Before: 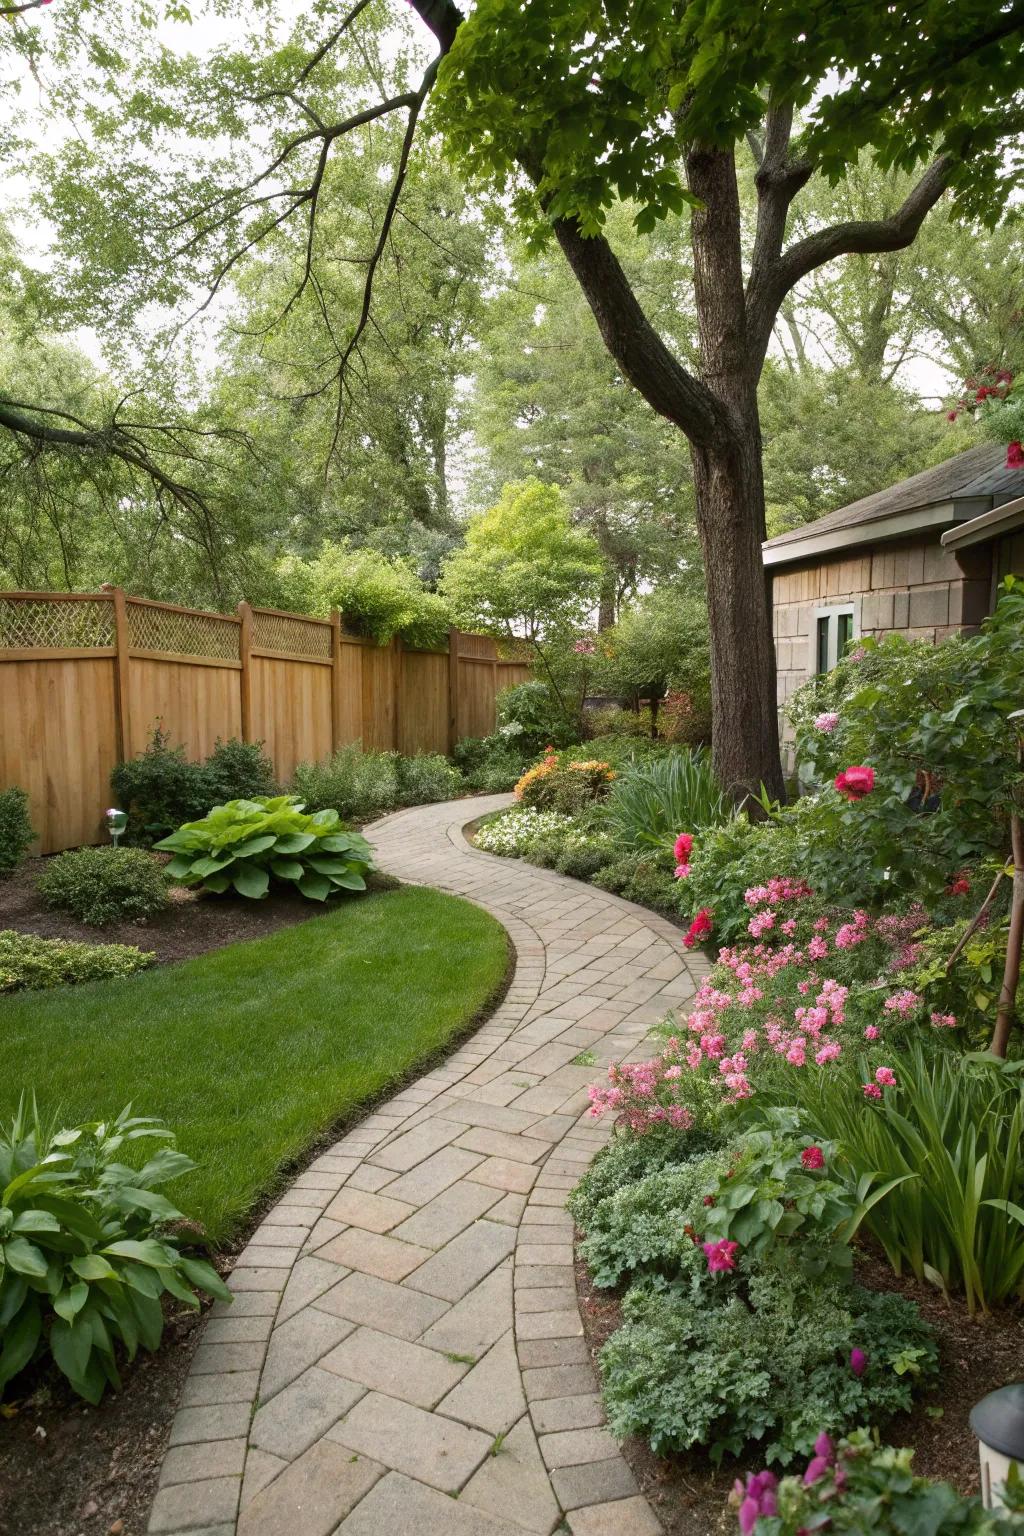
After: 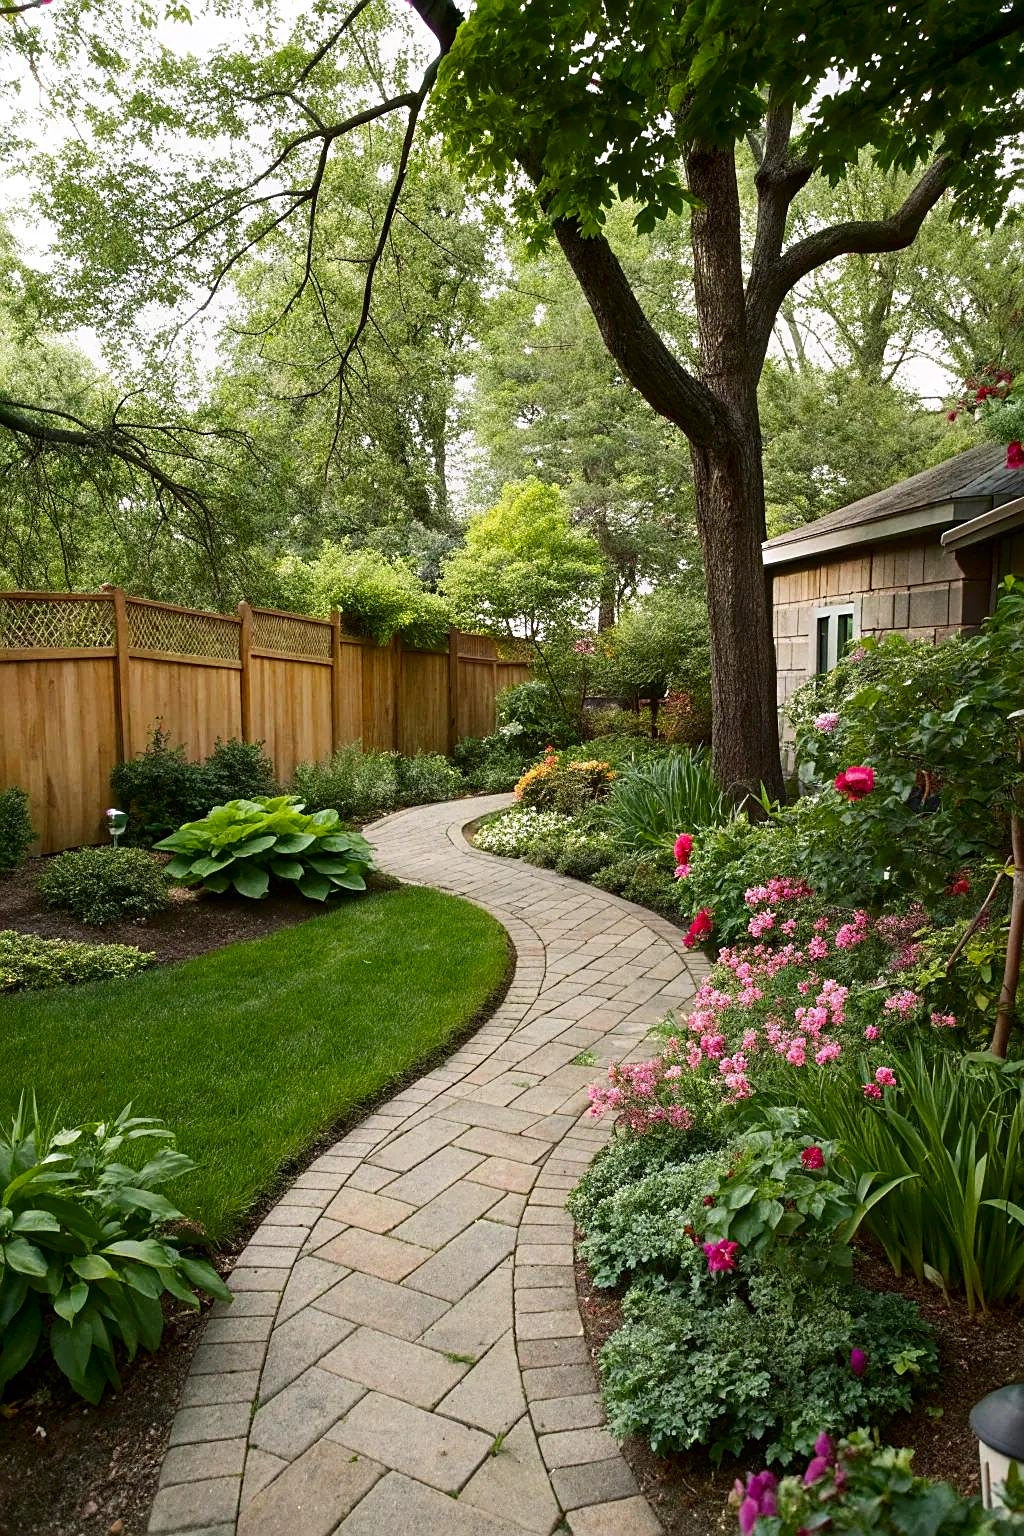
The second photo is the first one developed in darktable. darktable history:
sharpen: on, module defaults
contrast brightness saturation: contrast 0.133, brightness -0.063, saturation 0.158
